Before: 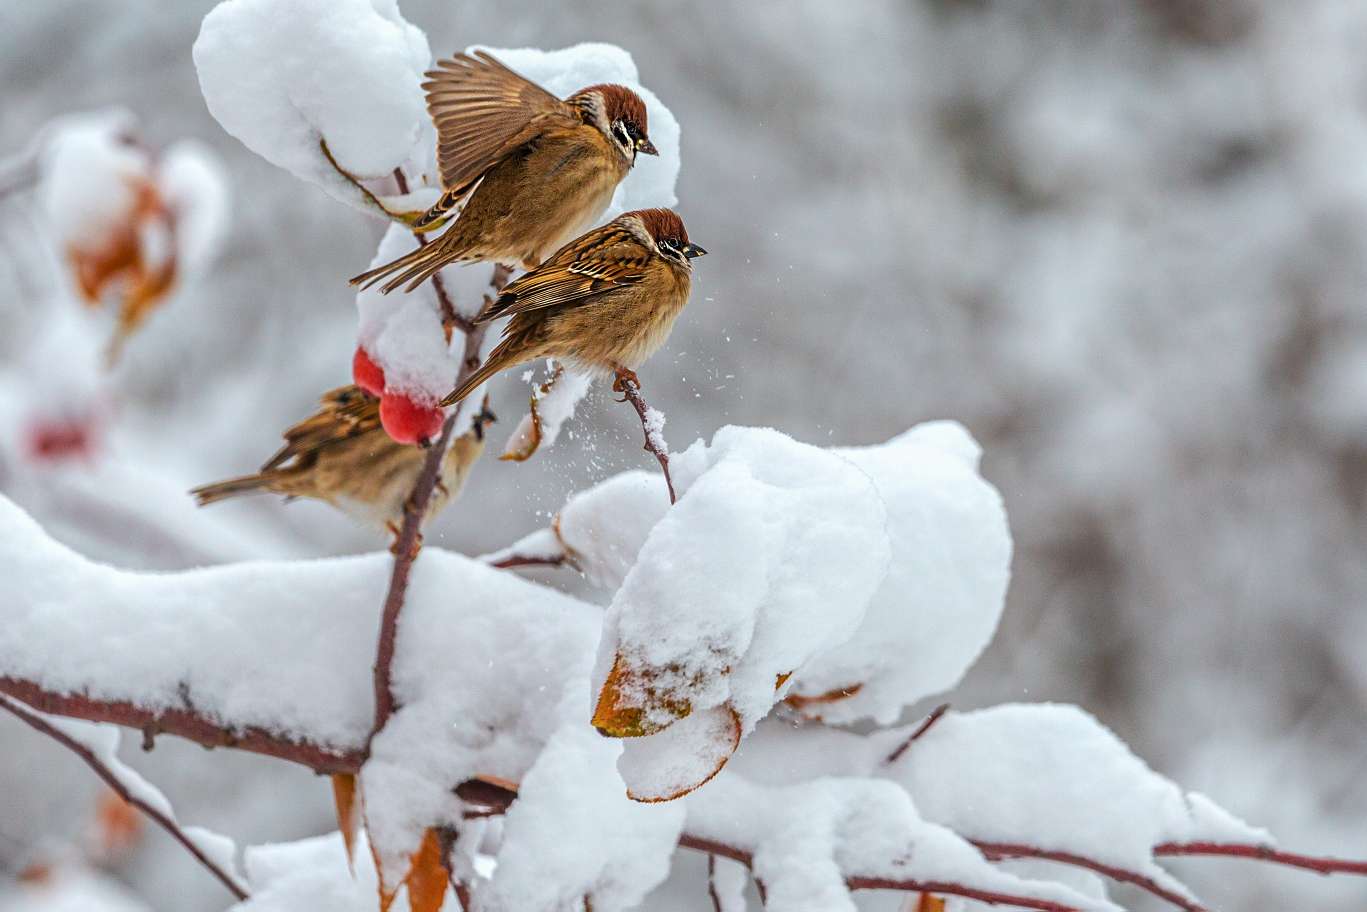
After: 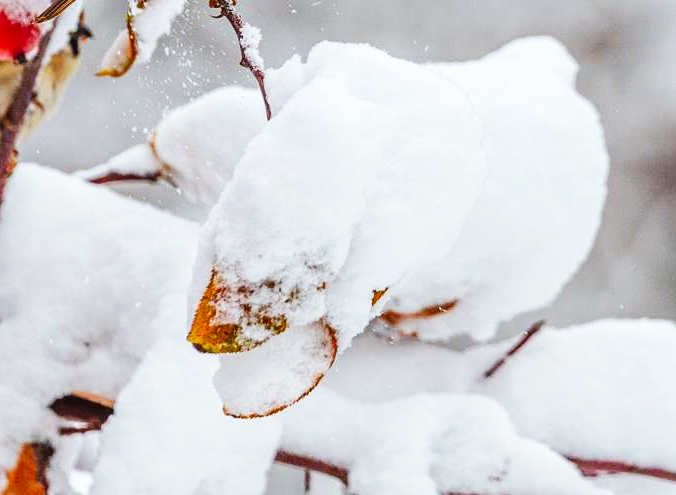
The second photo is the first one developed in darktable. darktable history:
base curve: curves: ch0 [(0, 0) (0.036, 0.025) (0.121, 0.166) (0.206, 0.329) (0.605, 0.79) (1, 1)], preserve colors none
crop: left 29.585%, top 42.212%, right 20.91%, bottom 3.502%
